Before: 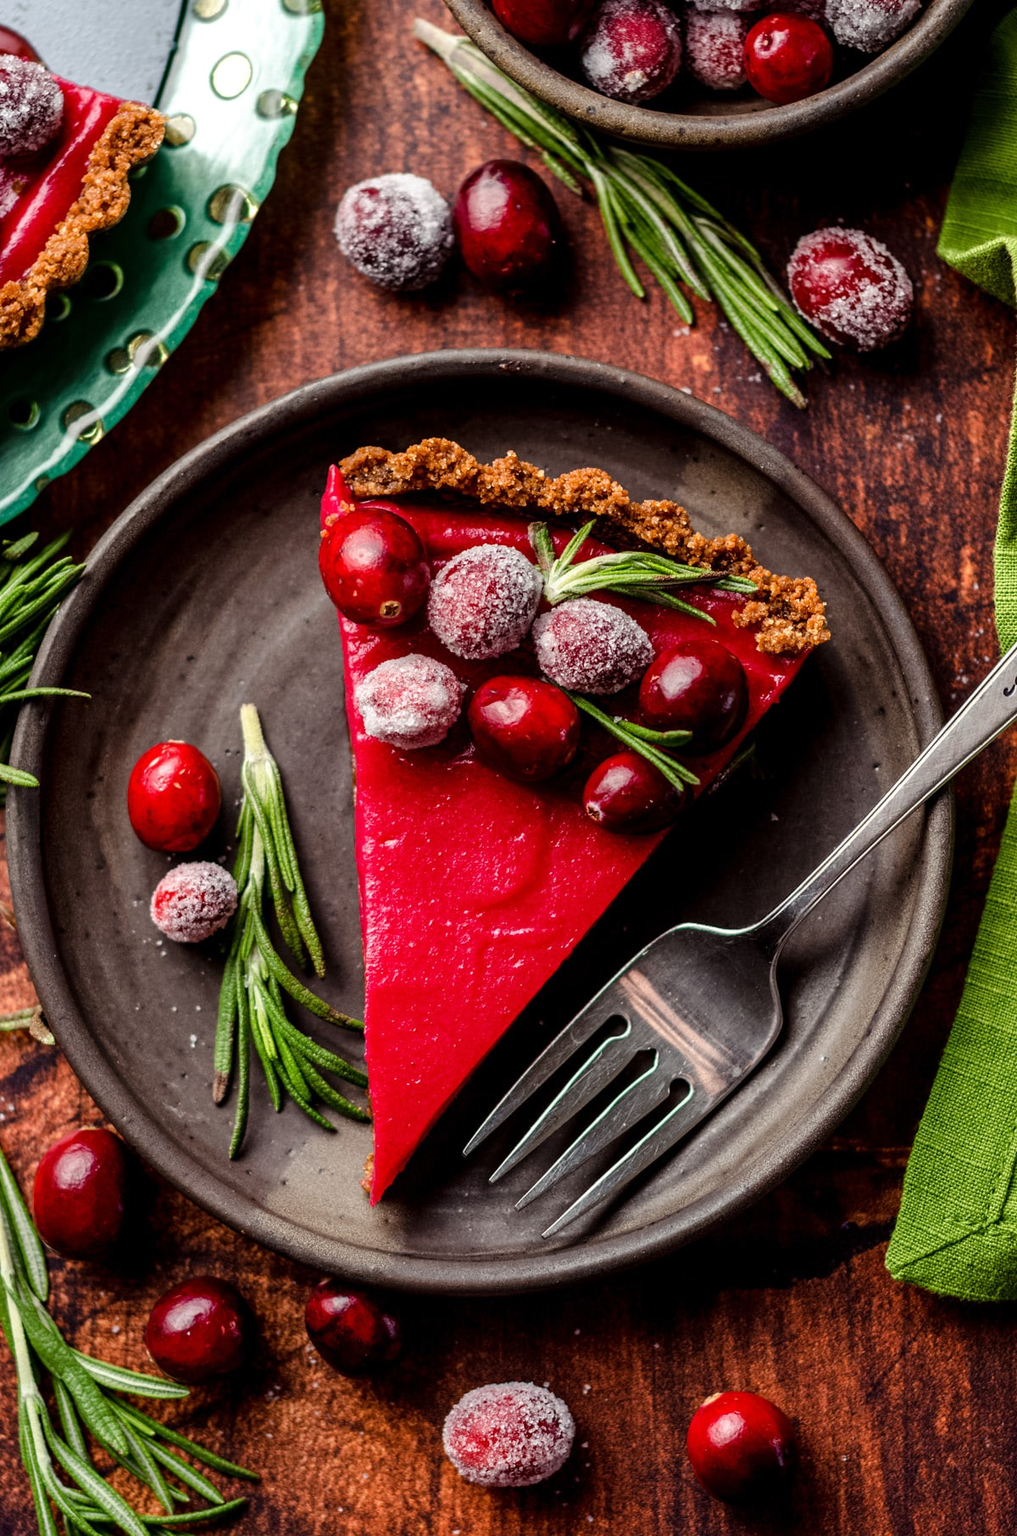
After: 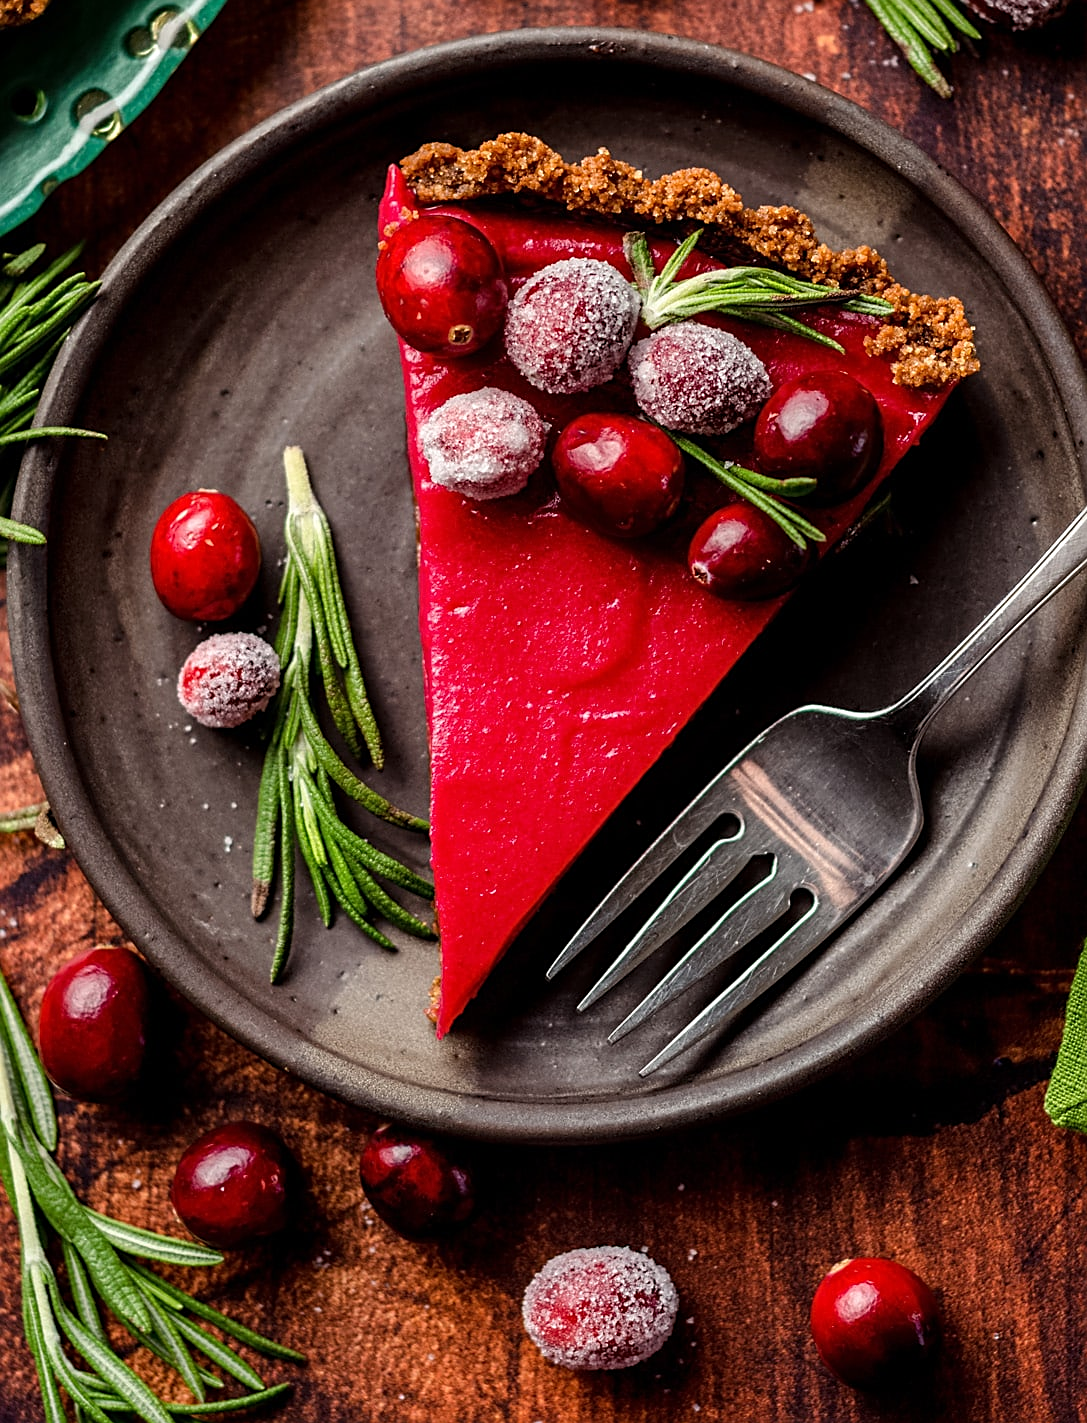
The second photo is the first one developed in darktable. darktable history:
crop: top 21.223%, right 9.382%, bottom 0.212%
sharpen: on, module defaults
base curve: preserve colors none
